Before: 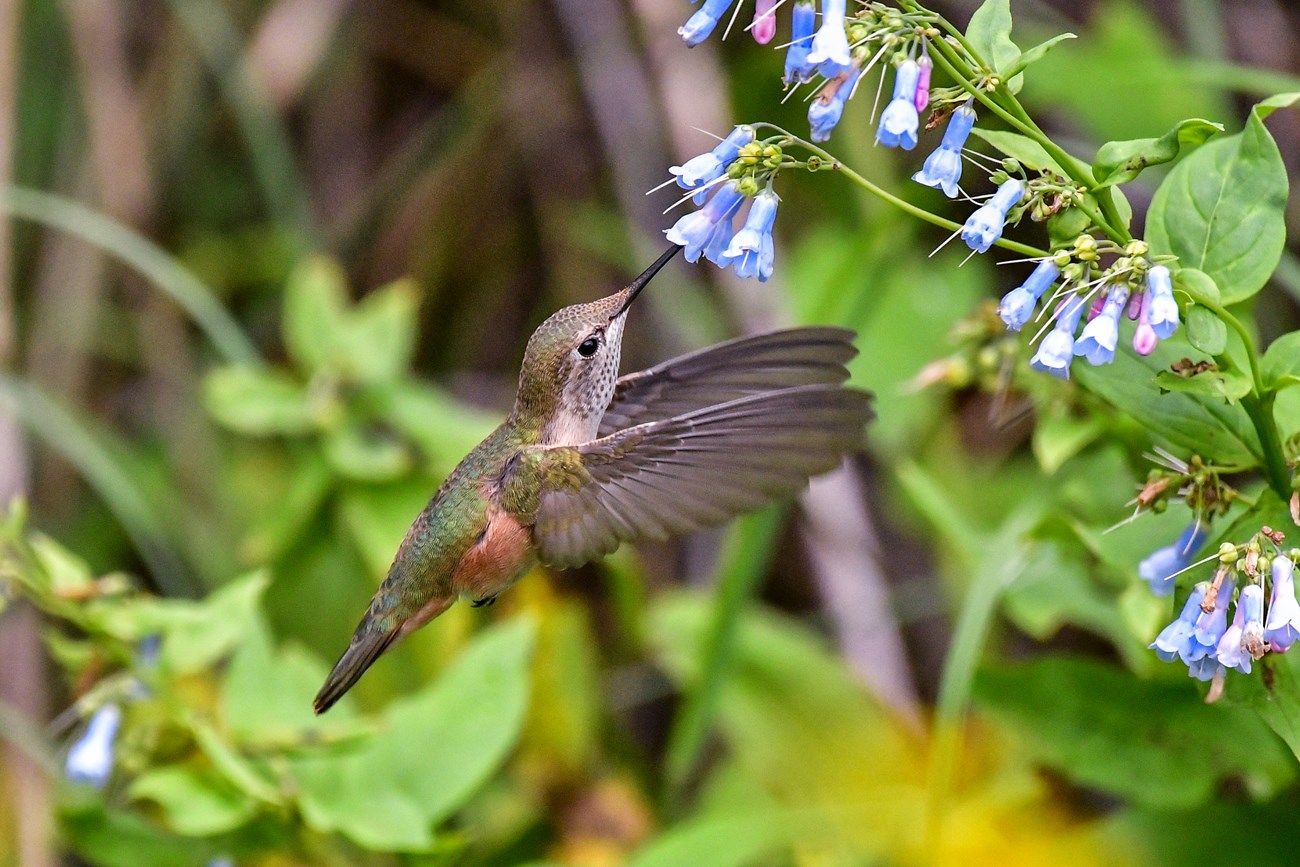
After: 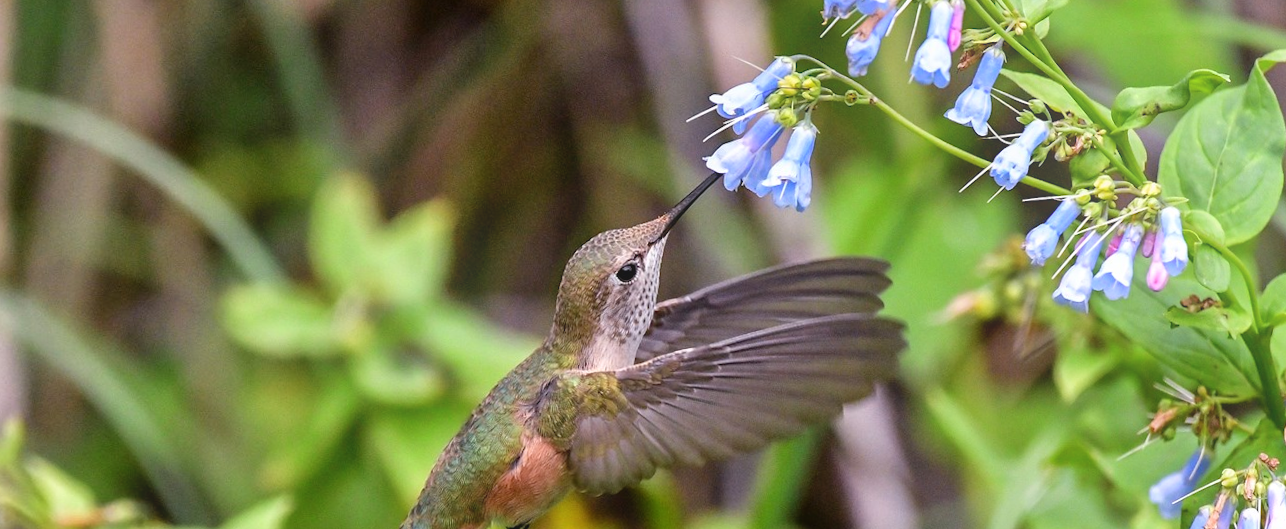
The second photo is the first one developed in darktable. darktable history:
crop and rotate: top 4.848%, bottom 29.503%
bloom: on, module defaults
rotate and perspective: rotation 0.679°, lens shift (horizontal) 0.136, crop left 0.009, crop right 0.991, crop top 0.078, crop bottom 0.95
